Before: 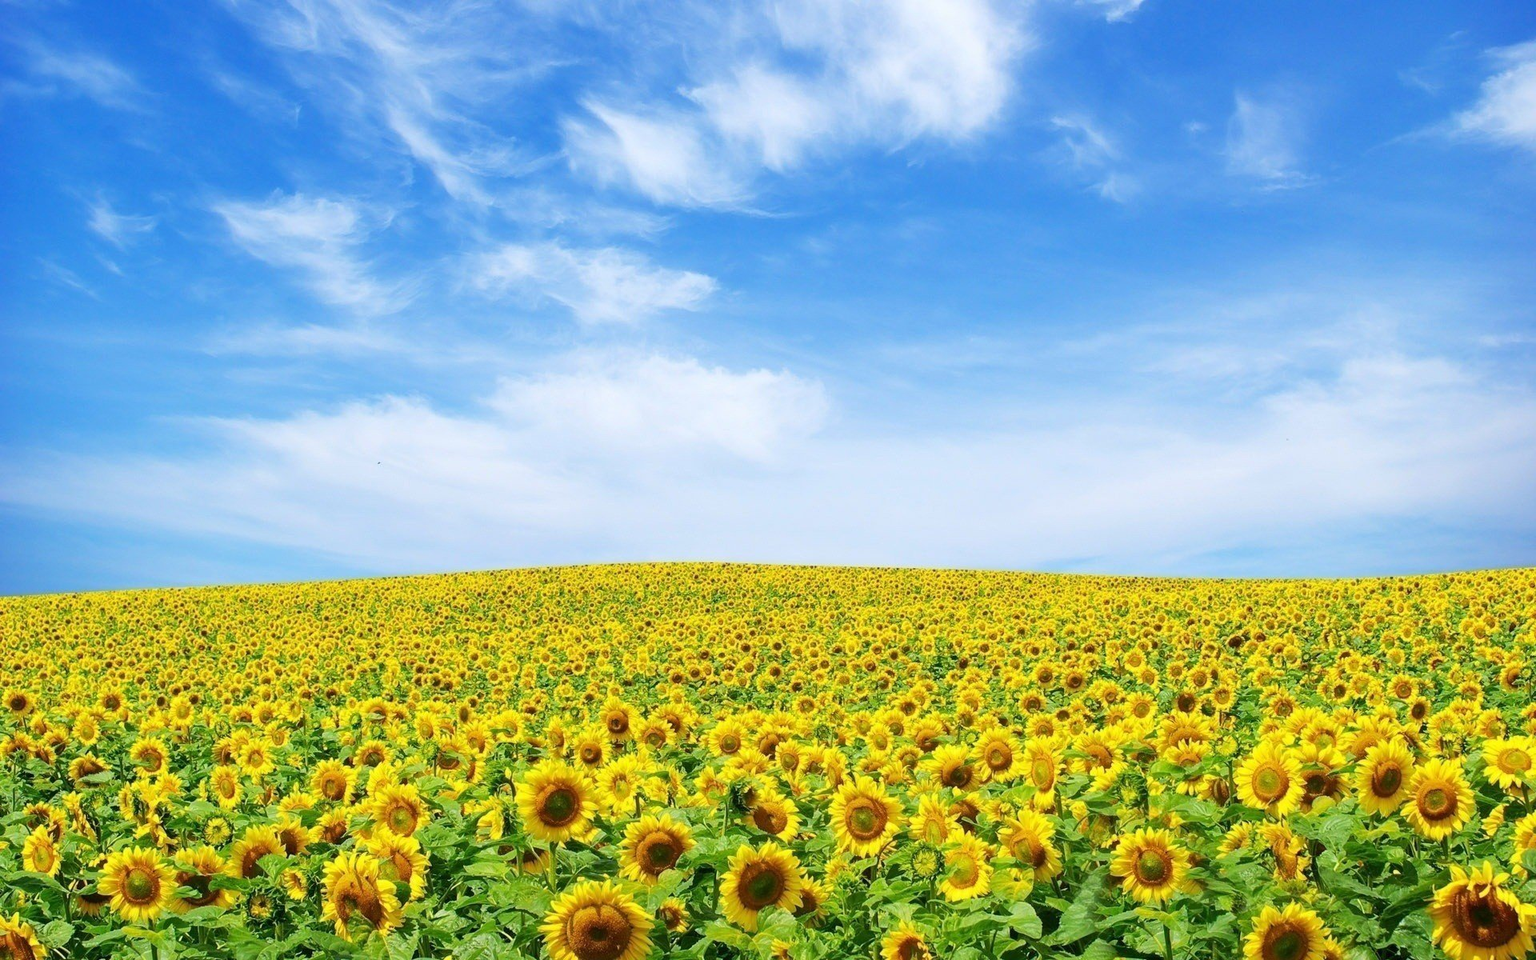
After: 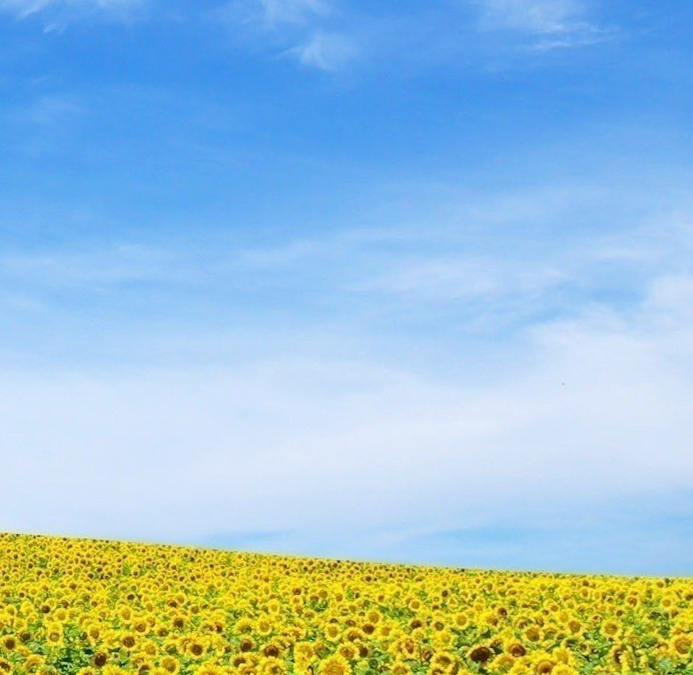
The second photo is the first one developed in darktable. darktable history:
crop and rotate: left 49.936%, top 10.094%, right 13.136%, bottom 24.256%
rotate and perspective: rotation 1.69°, lens shift (vertical) -0.023, lens shift (horizontal) -0.291, crop left 0.025, crop right 0.988, crop top 0.092, crop bottom 0.842
